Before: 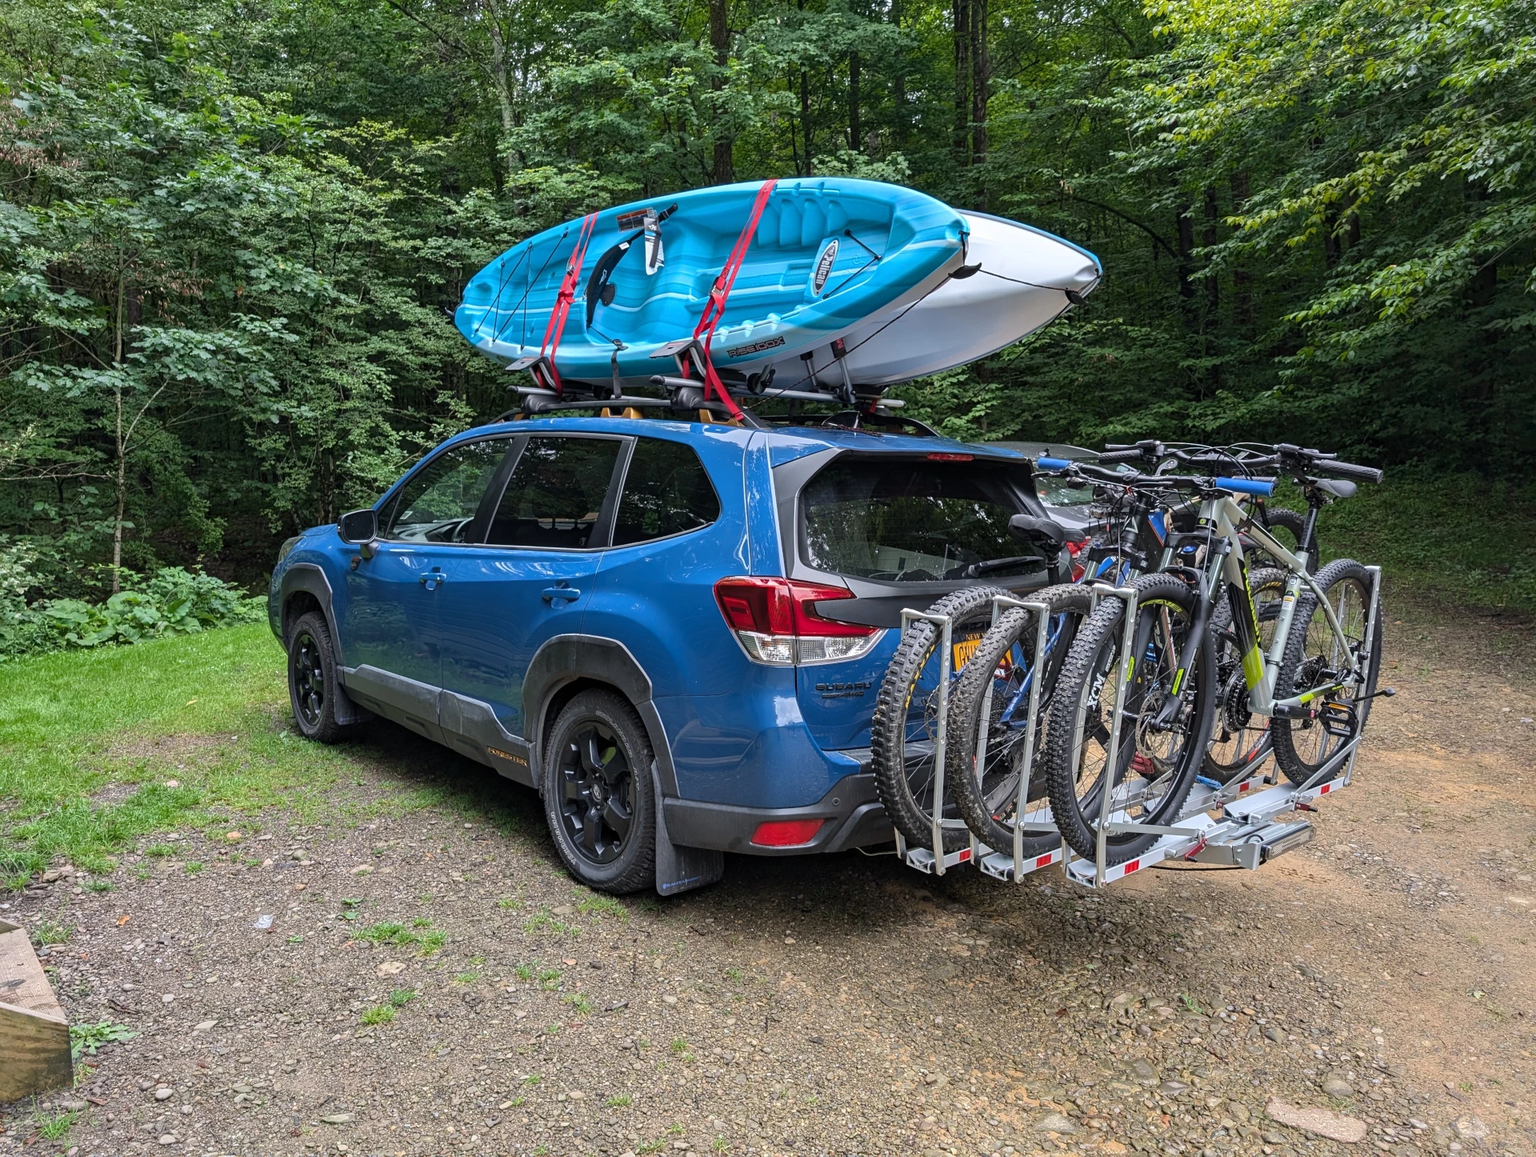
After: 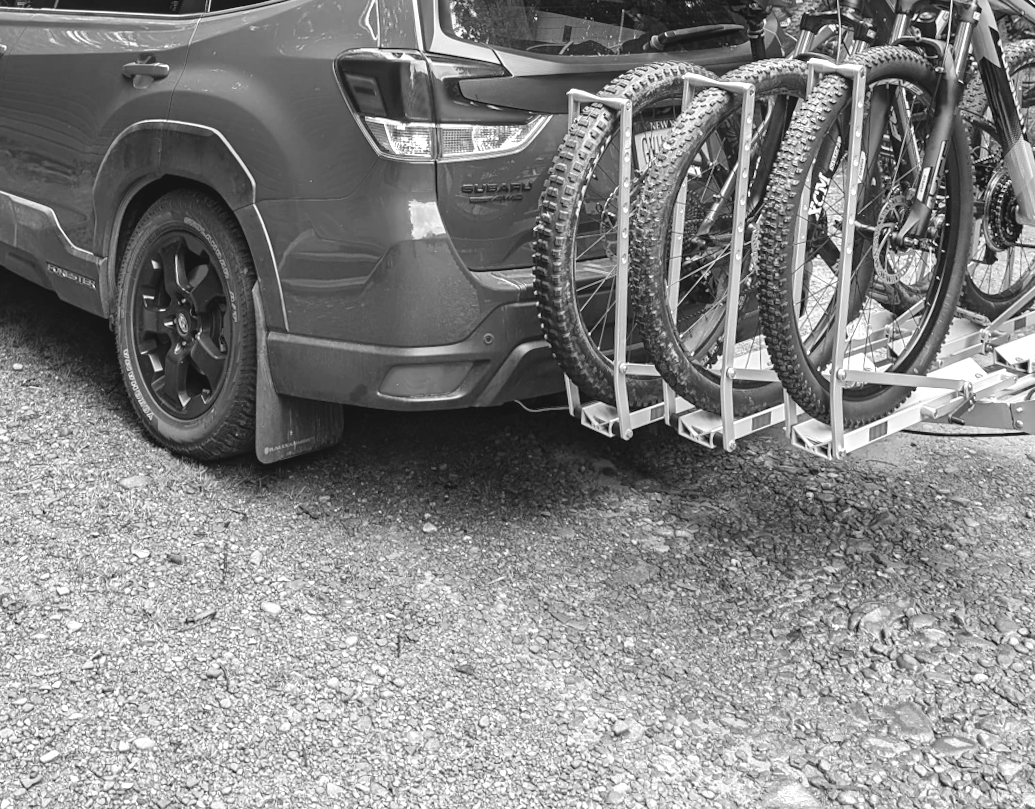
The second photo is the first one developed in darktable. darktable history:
monochrome: on, module defaults
crop: left 29.672%, top 41.786%, right 20.851%, bottom 3.487%
rotate and perspective: rotation 0.128°, lens shift (vertical) -0.181, lens shift (horizontal) -0.044, shear 0.001, automatic cropping off
white balance: emerald 1
exposure: black level correction -0.005, exposure 0.622 EV, compensate highlight preservation false
